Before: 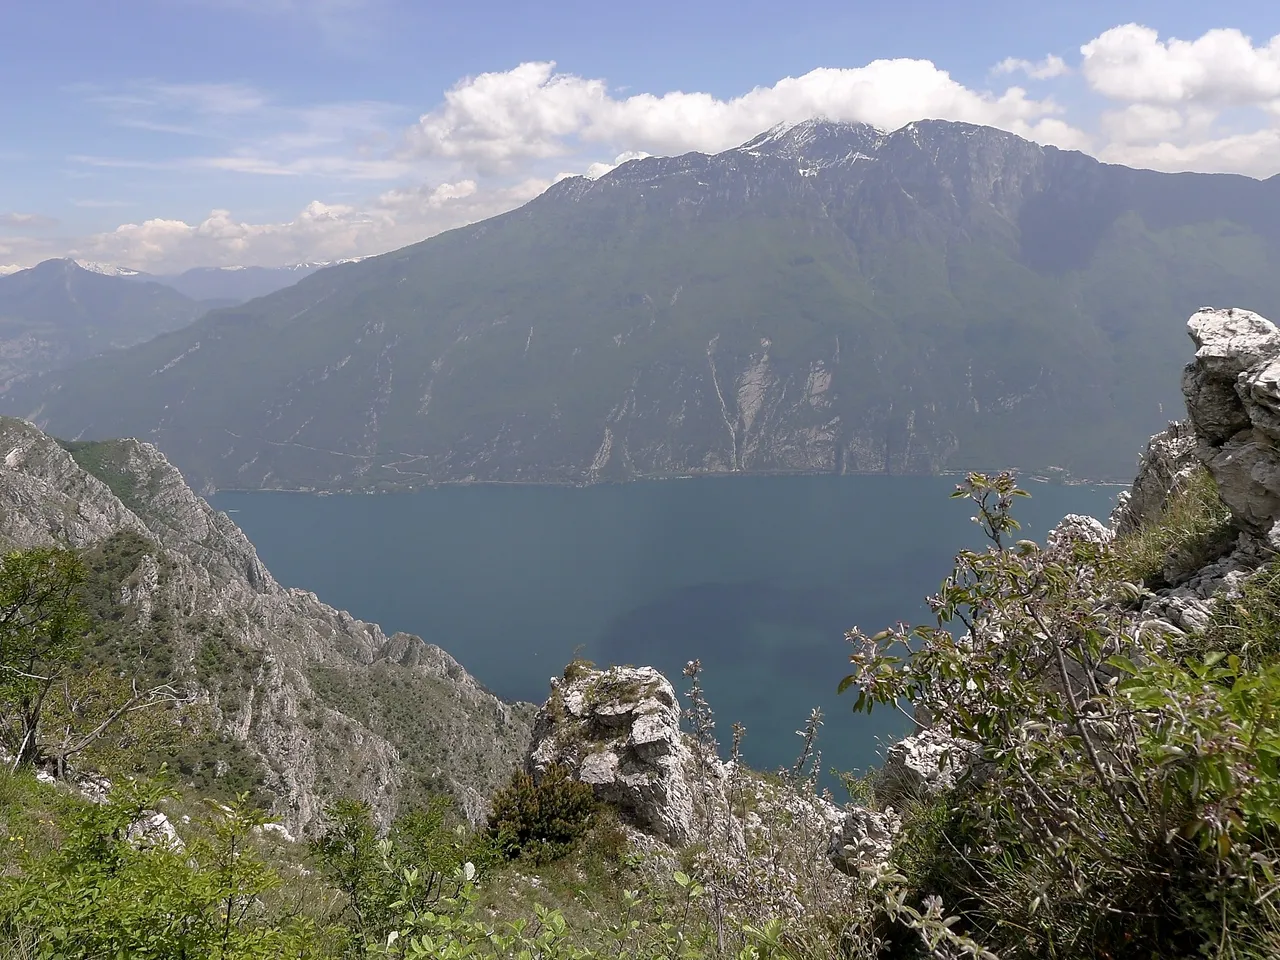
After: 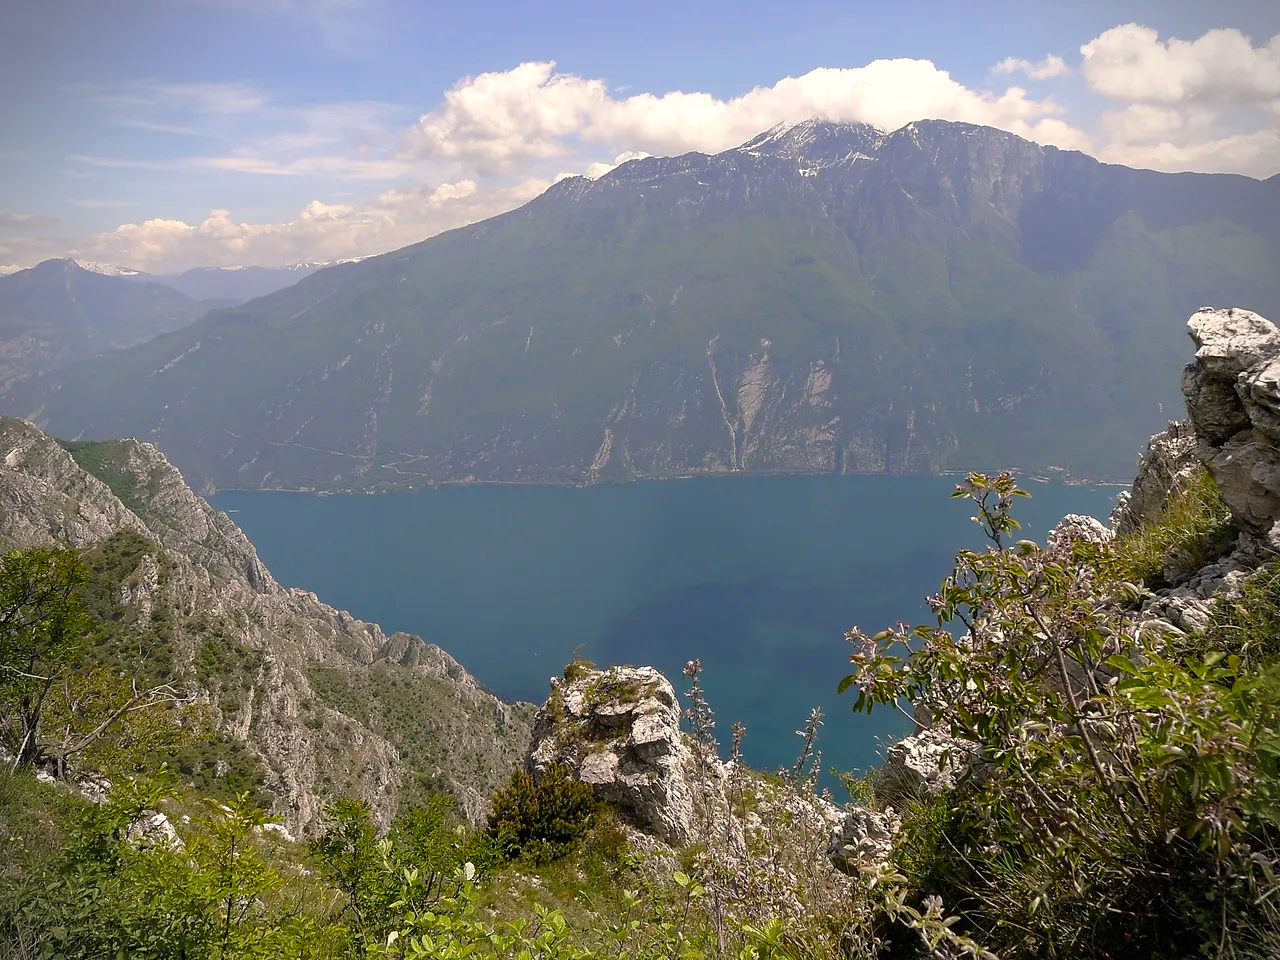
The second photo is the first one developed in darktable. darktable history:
vignetting: dithering 8-bit output
color balance rgb: highlights gain › chroma 3.095%, highlights gain › hue 72.67°, perceptual saturation grading › global saturation 35.053%, perceptual saturation grading › highlights -25.431%, perceptual saturation grading › shadows 25.792%, global vibrance 26.667%, contrast 6.517%
